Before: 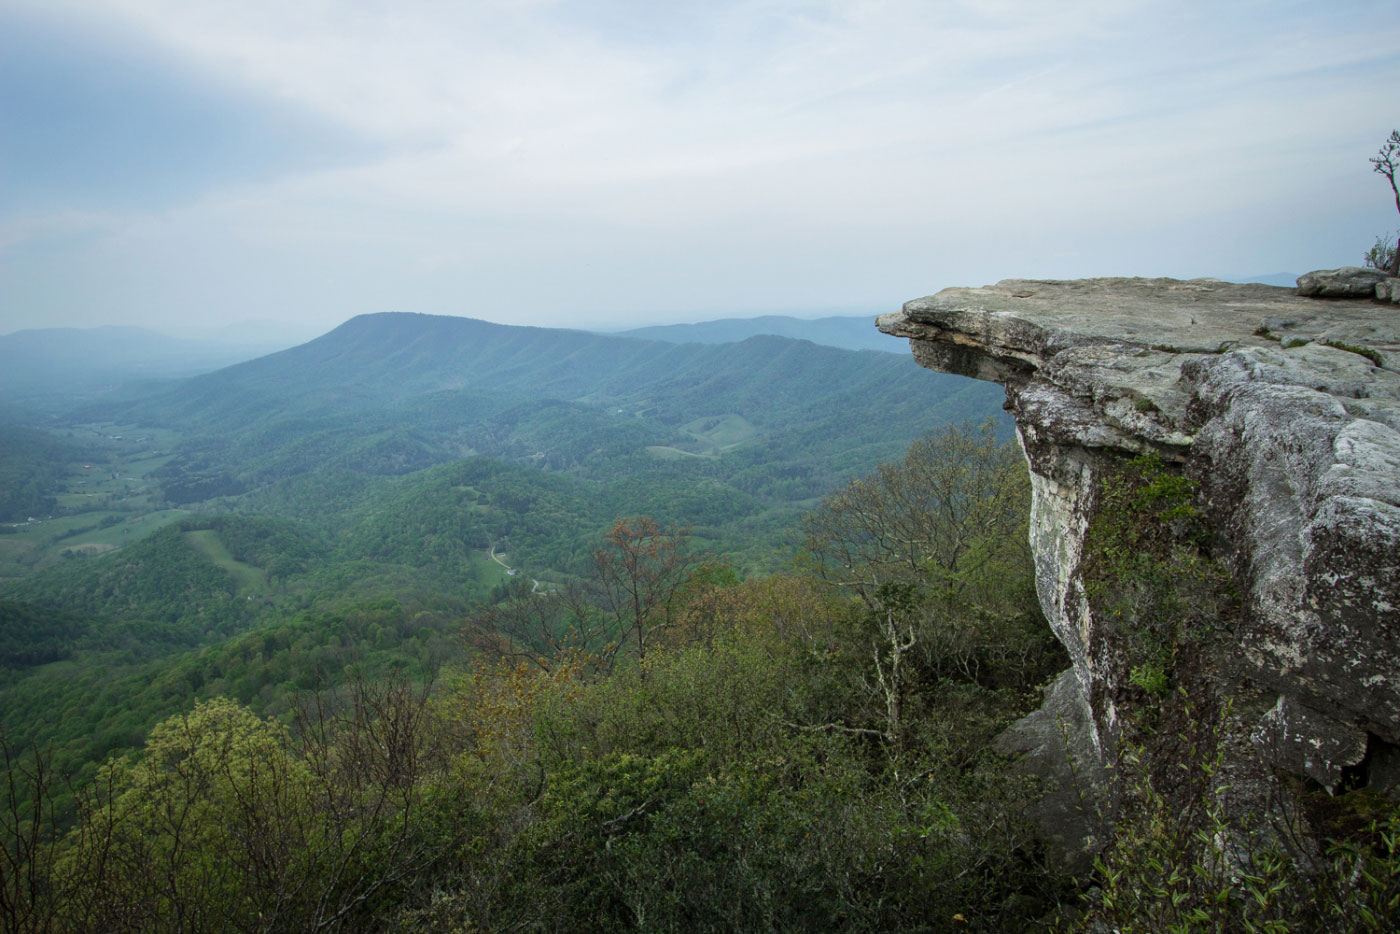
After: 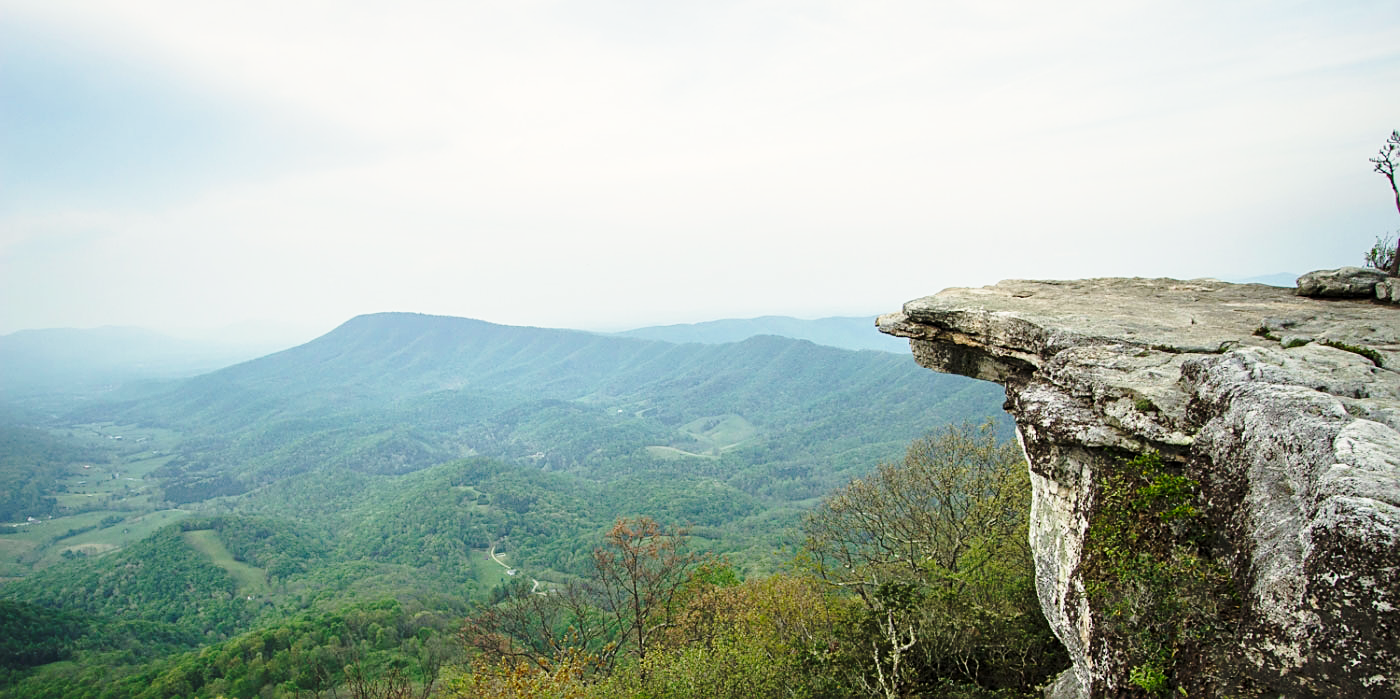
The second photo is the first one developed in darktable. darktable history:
crop: bottom 24.967%
white balance: red 1.045, blue 0.932
base curve: curves: ch0 [(0, 0) (0.036, 0.037) (0.121, 0.228) (0.46, 0.76) (0.859, 0.983) (1, 1)], preserve colors none
sharpen: on, module defaults
